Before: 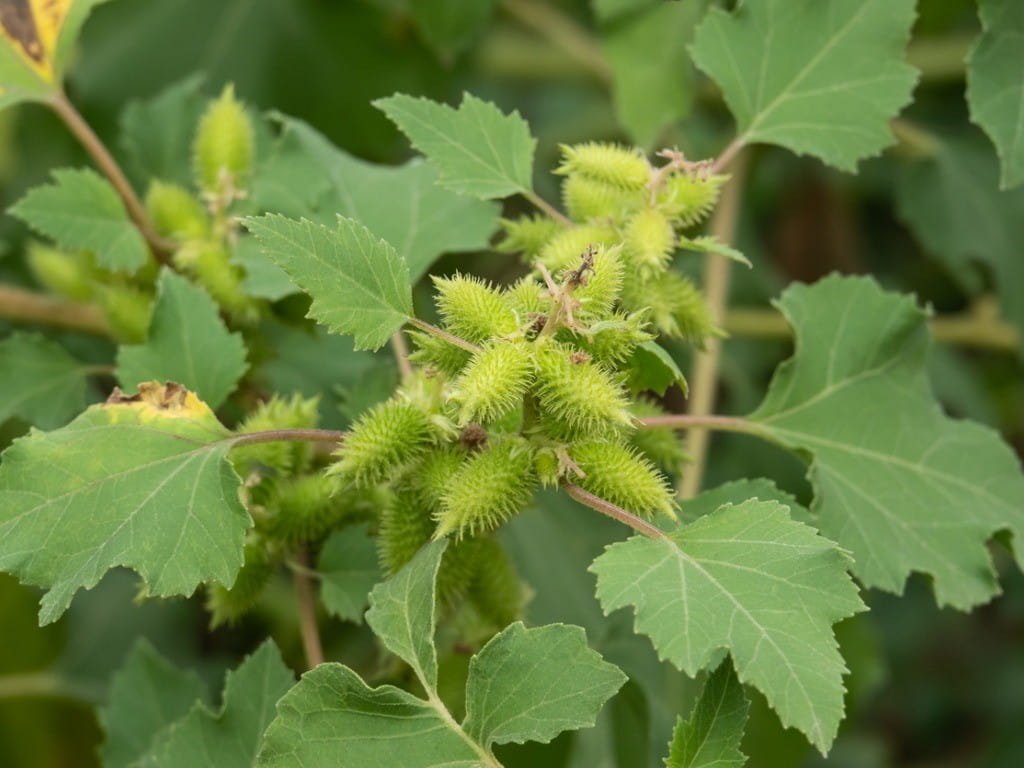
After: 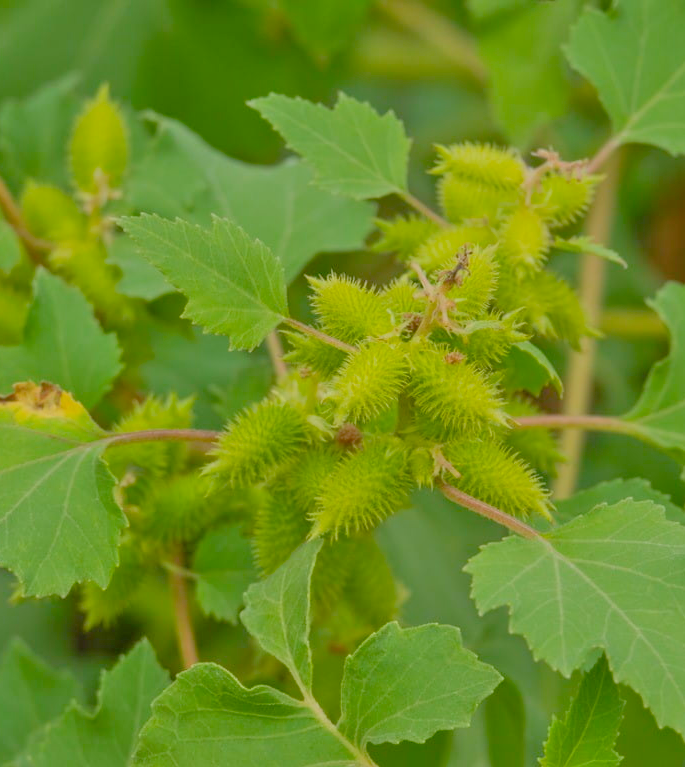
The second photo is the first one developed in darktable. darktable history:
color balance rgb: perceptual saturation grading › global saturation 30.33%, contrast -29.385%
crop and rotate: left 12.262%, right 20.822%
tone equalizer: -7 EV 0.16 EV, -6 EV 0.562 EV, -5 EV 1.12 EV, -4 EV 1.31 EV, -3 EV 1.14 EV, -2 EV 0.6 EV, -1 EV 0.163 EV
